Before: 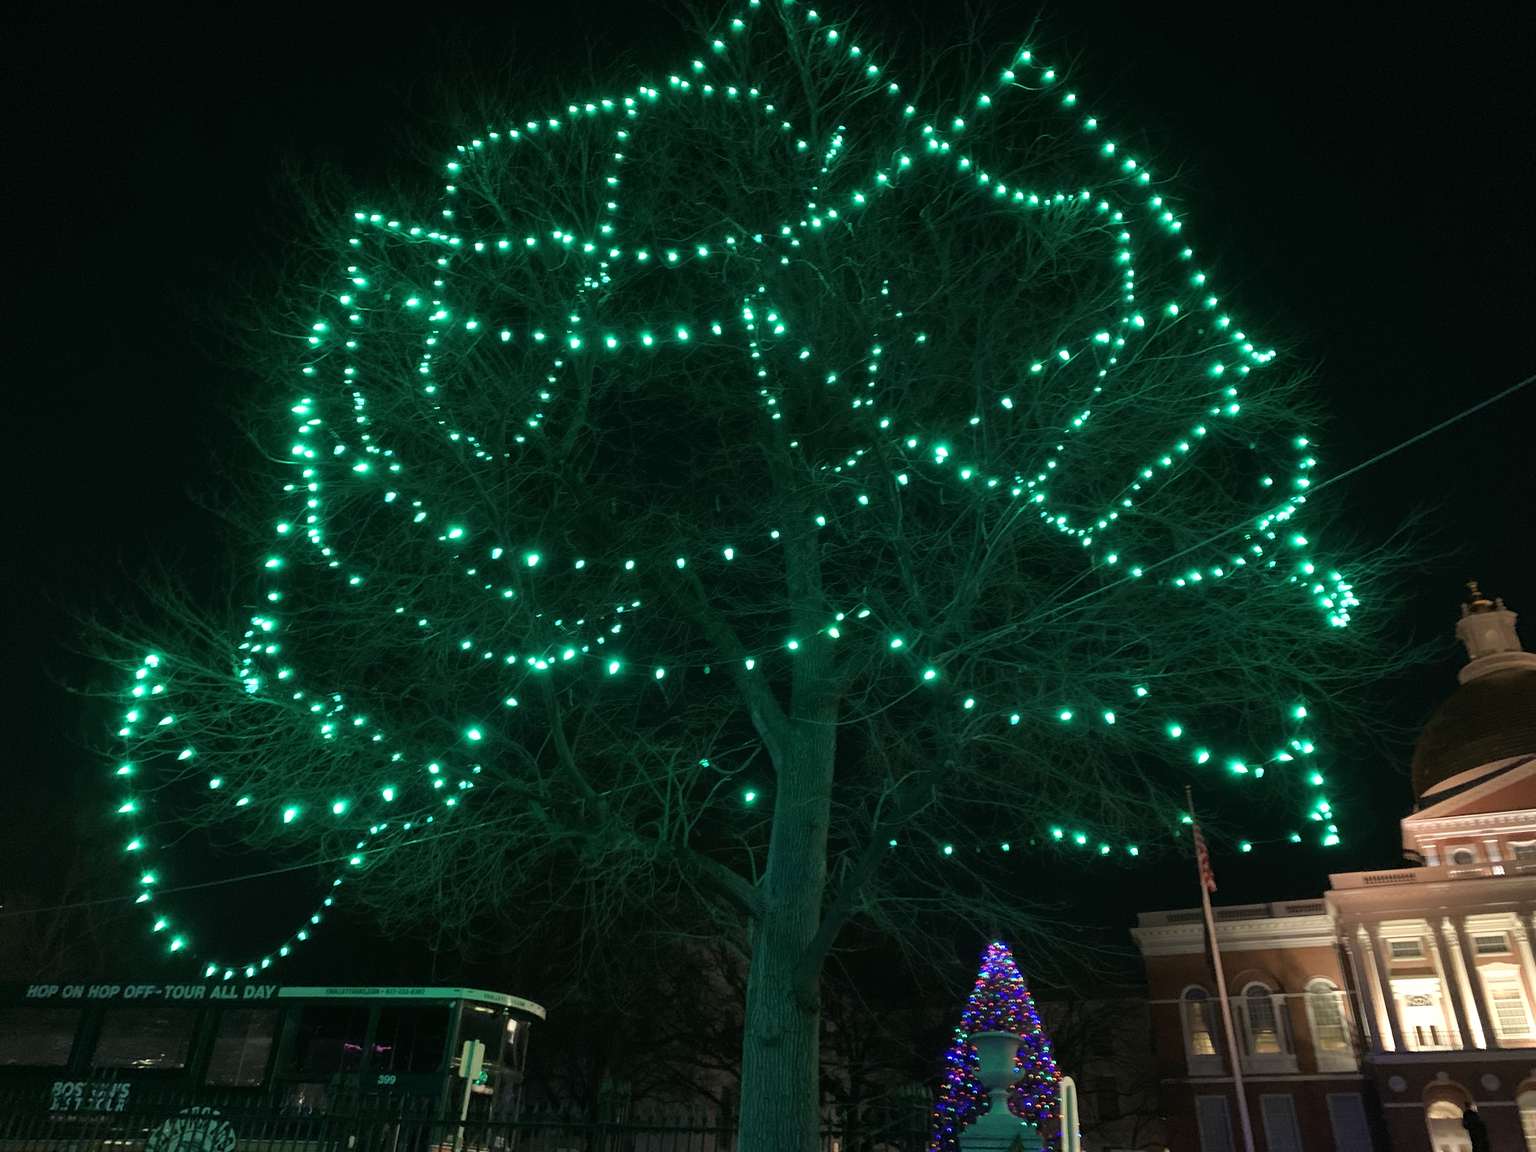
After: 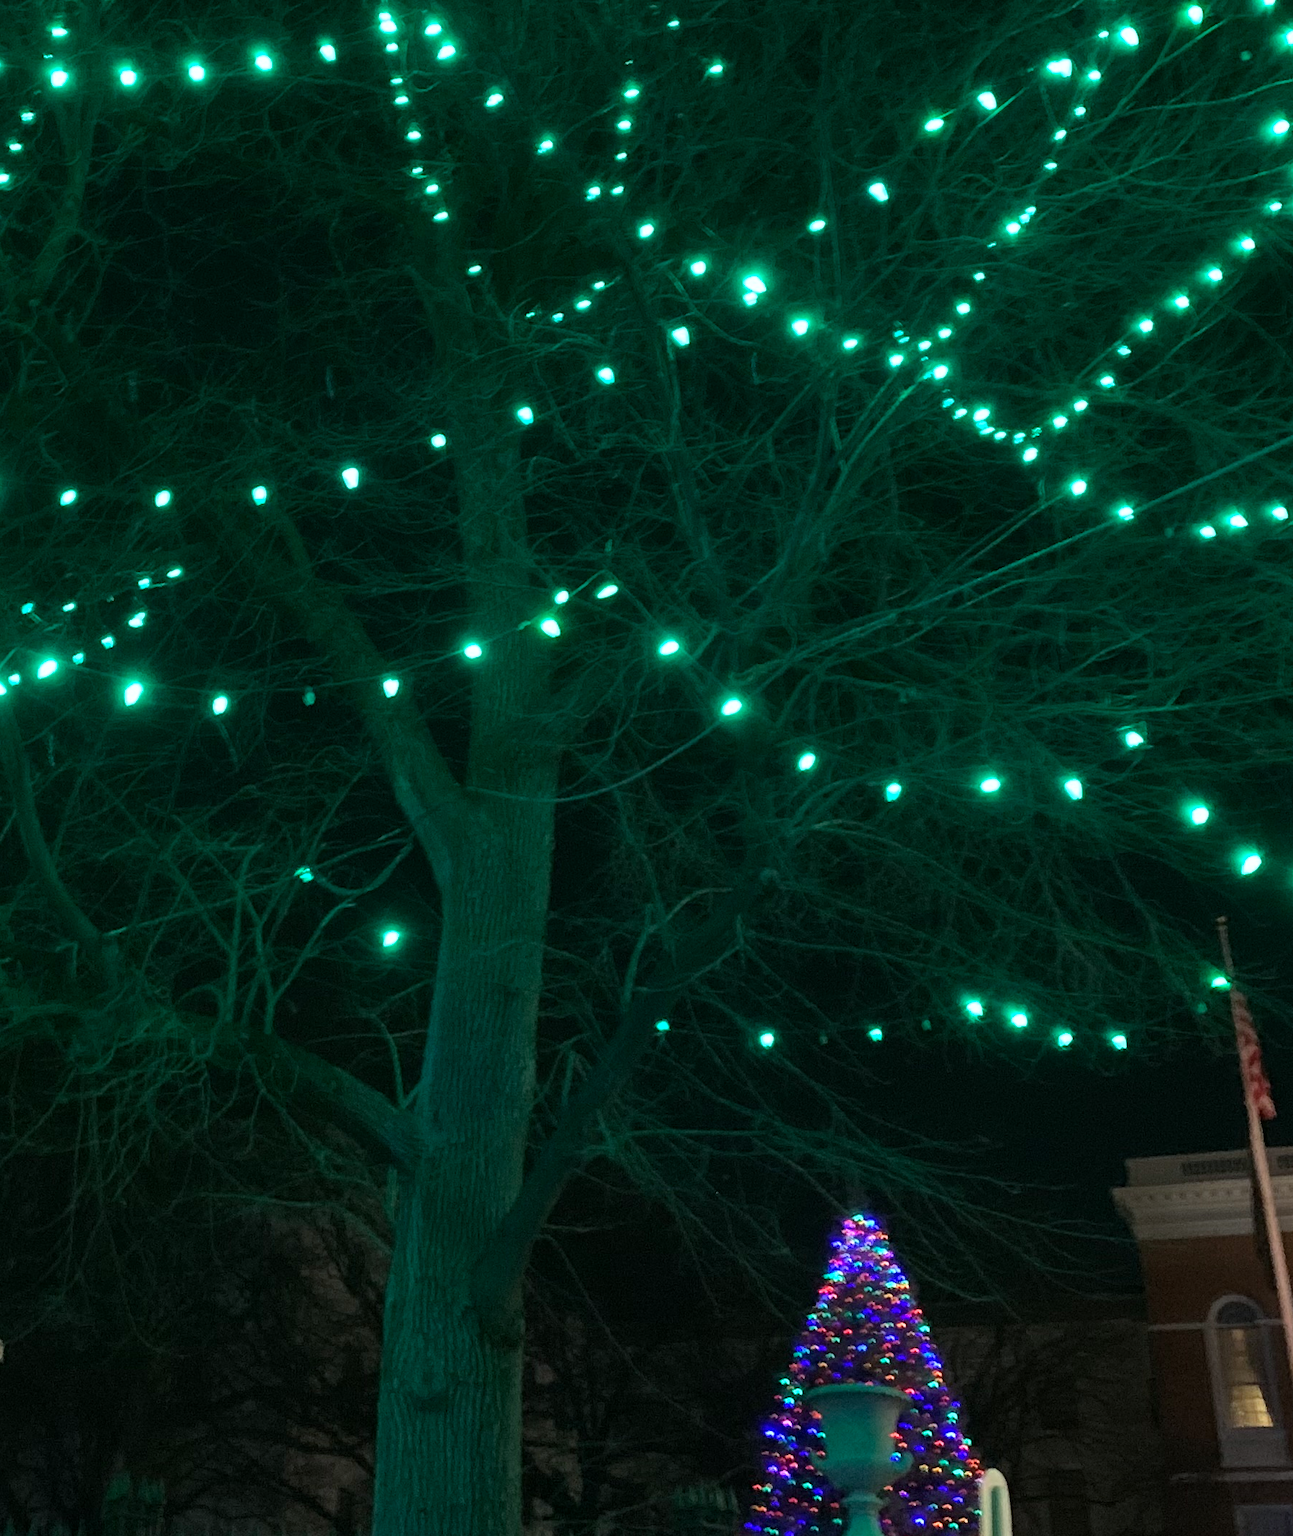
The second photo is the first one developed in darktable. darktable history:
crop: left 35.432%, top 26.233%, right 20.145%, bottom 3.432%
white balance: red 0.98, blue 1.034
